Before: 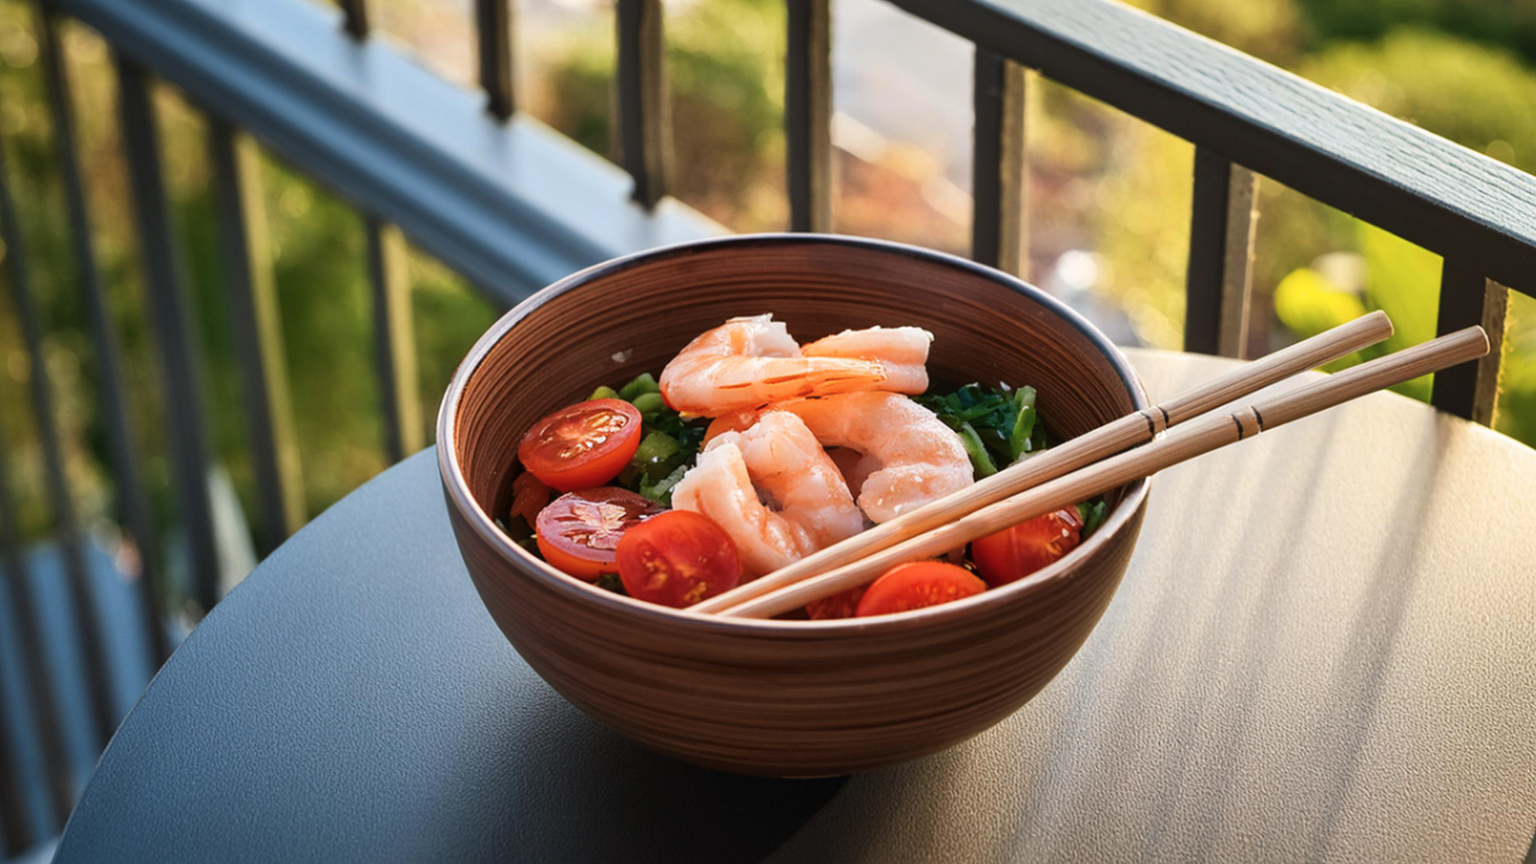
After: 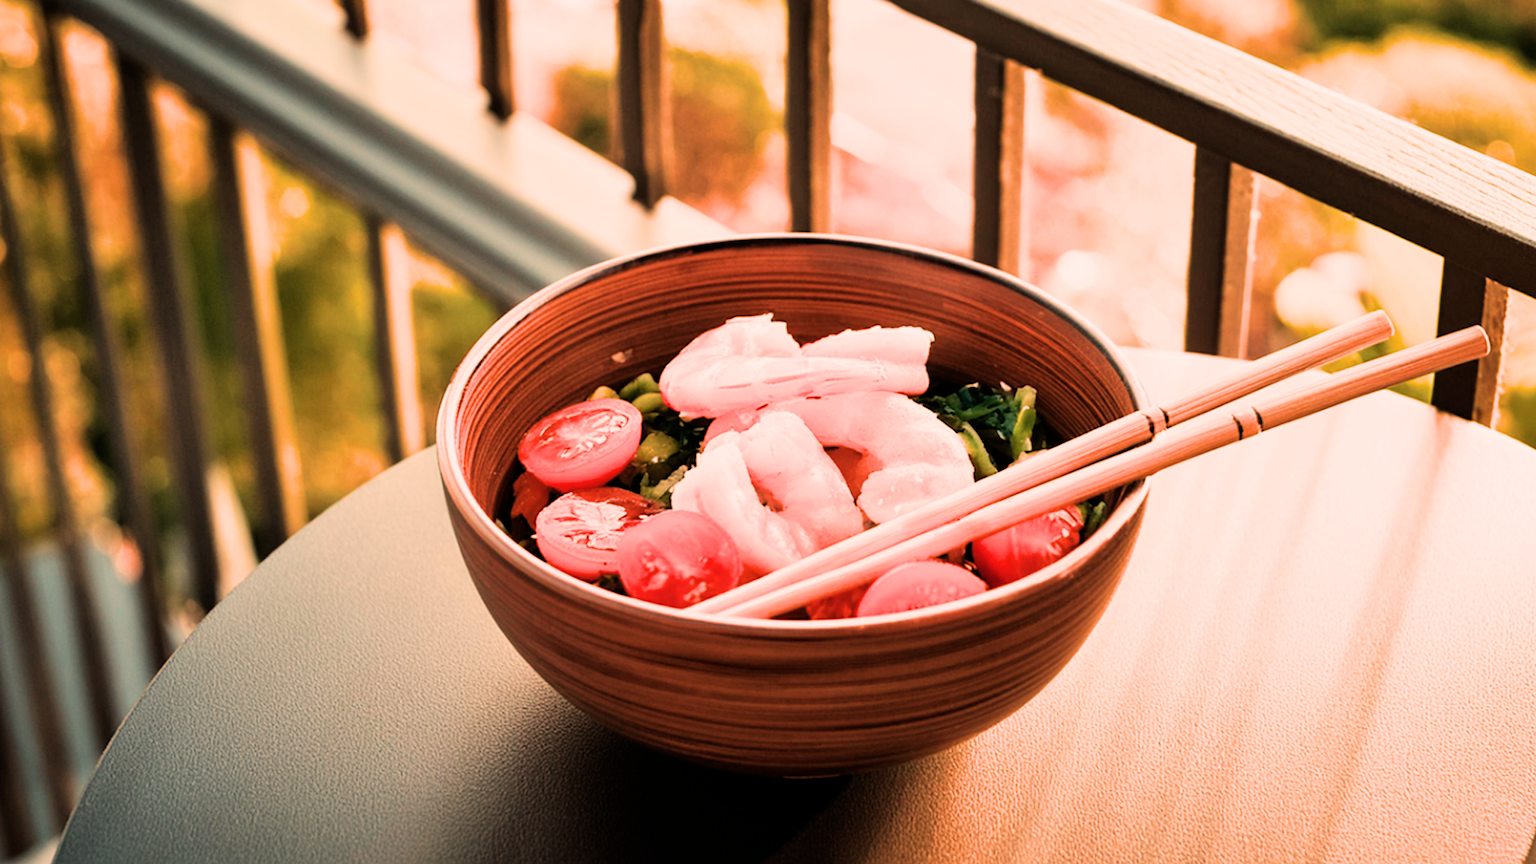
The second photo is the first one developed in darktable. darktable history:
white balance: red 1.467, blue 0.684
exposure: exposure 0.785 EV, compensate highlight preservation false
filmic rgb: black relative exposure -5 EV, hardness 2.88, contrast 1.3, highlights saturation mix -30%
